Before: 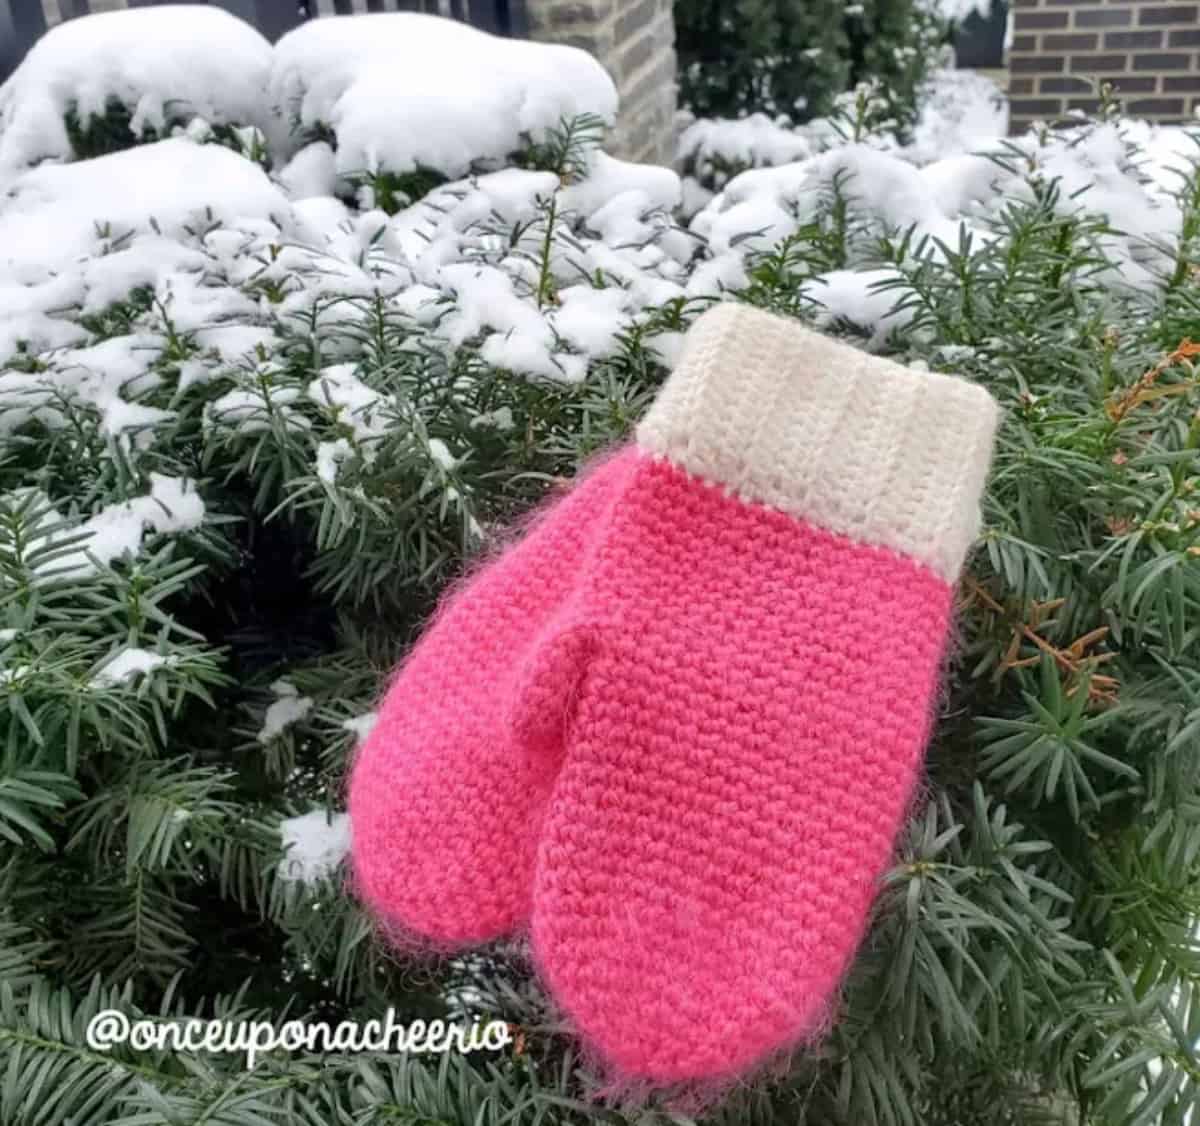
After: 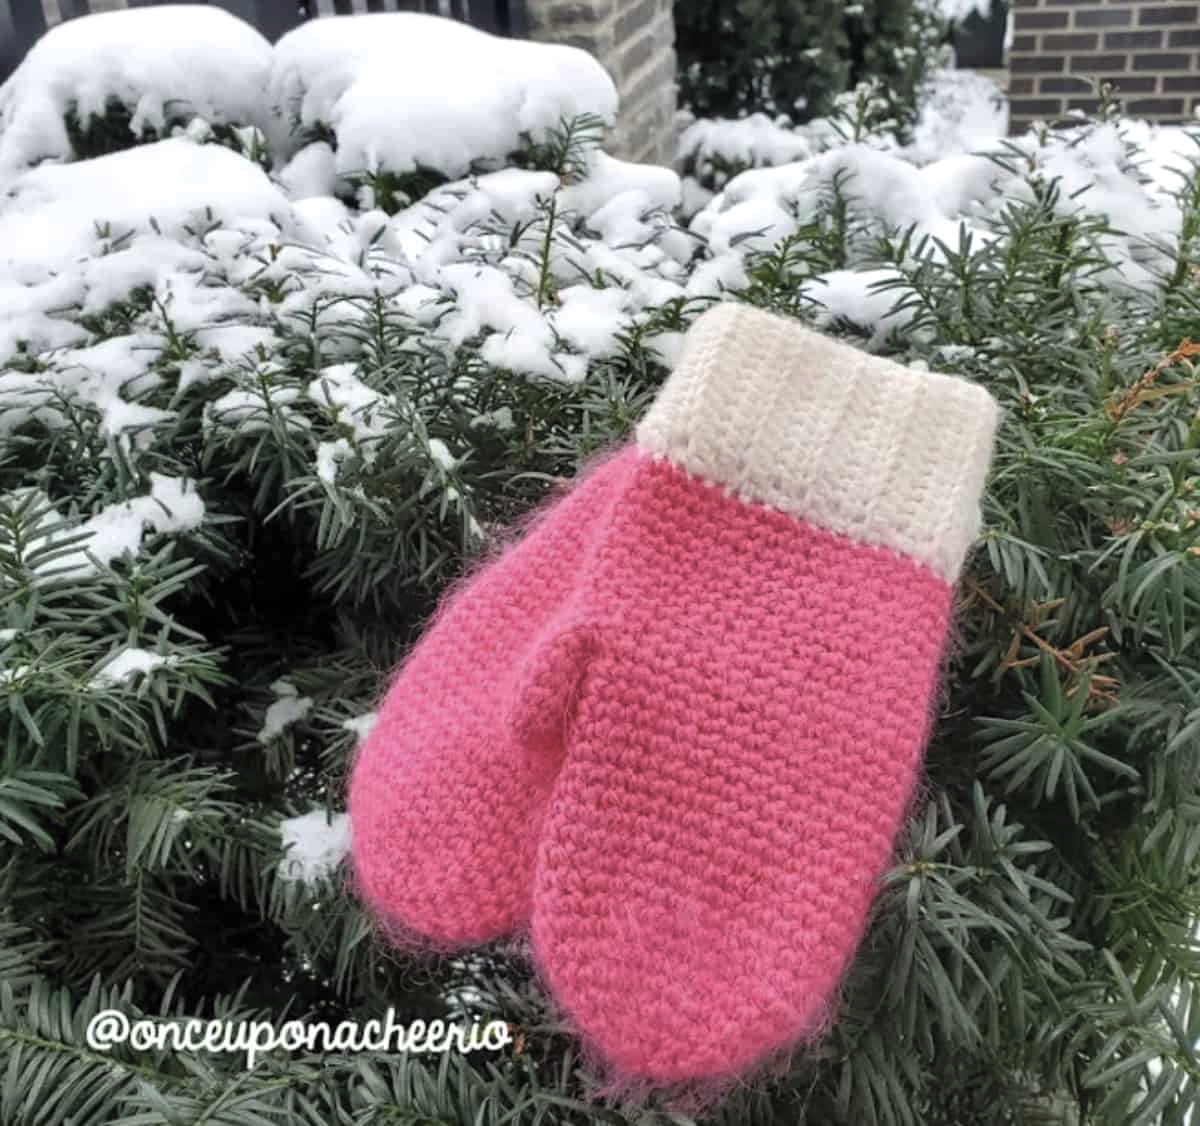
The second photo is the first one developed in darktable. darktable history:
exposure: black level correction -0.008, exposure 0.067 EV, compensate highlight preservation false
tone equalizer: on, module defaults
levels: mode automatic, black 0.023%, white 99.97%, levels [0.062, 0.494, 0.925]
contrast brightness saturation: saturation -0.17
